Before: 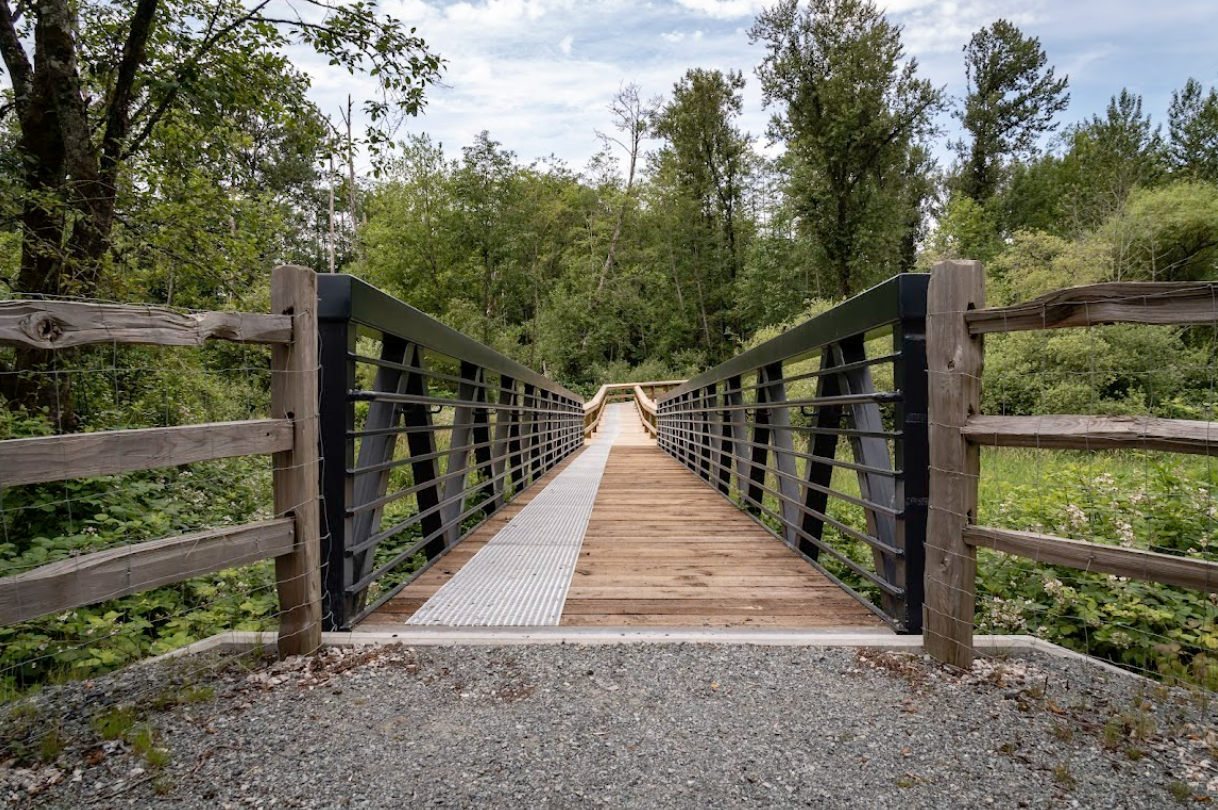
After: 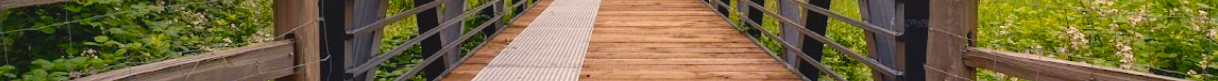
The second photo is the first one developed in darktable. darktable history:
color balance rgb: shadows lift › chroma 2%, shadows lift › hue 247.2°, power › chroma 0.3%, power › hue 25.2°, highlights gain › chroma 3%, highlights gain › hue 60°, global offset › luminance 0.75%, perceptual saturation grading › global saturation 20%, perceptual saturation grading › highlights -20%, perceptual saturation grading › shadows 30%, global vibrance 20%
crop and rotate: top 59.084%, bottom 30.916%
local contrast: mode bilateral grid, contrast 15, coarseness 36, detail 105%, midtone range 0.2
